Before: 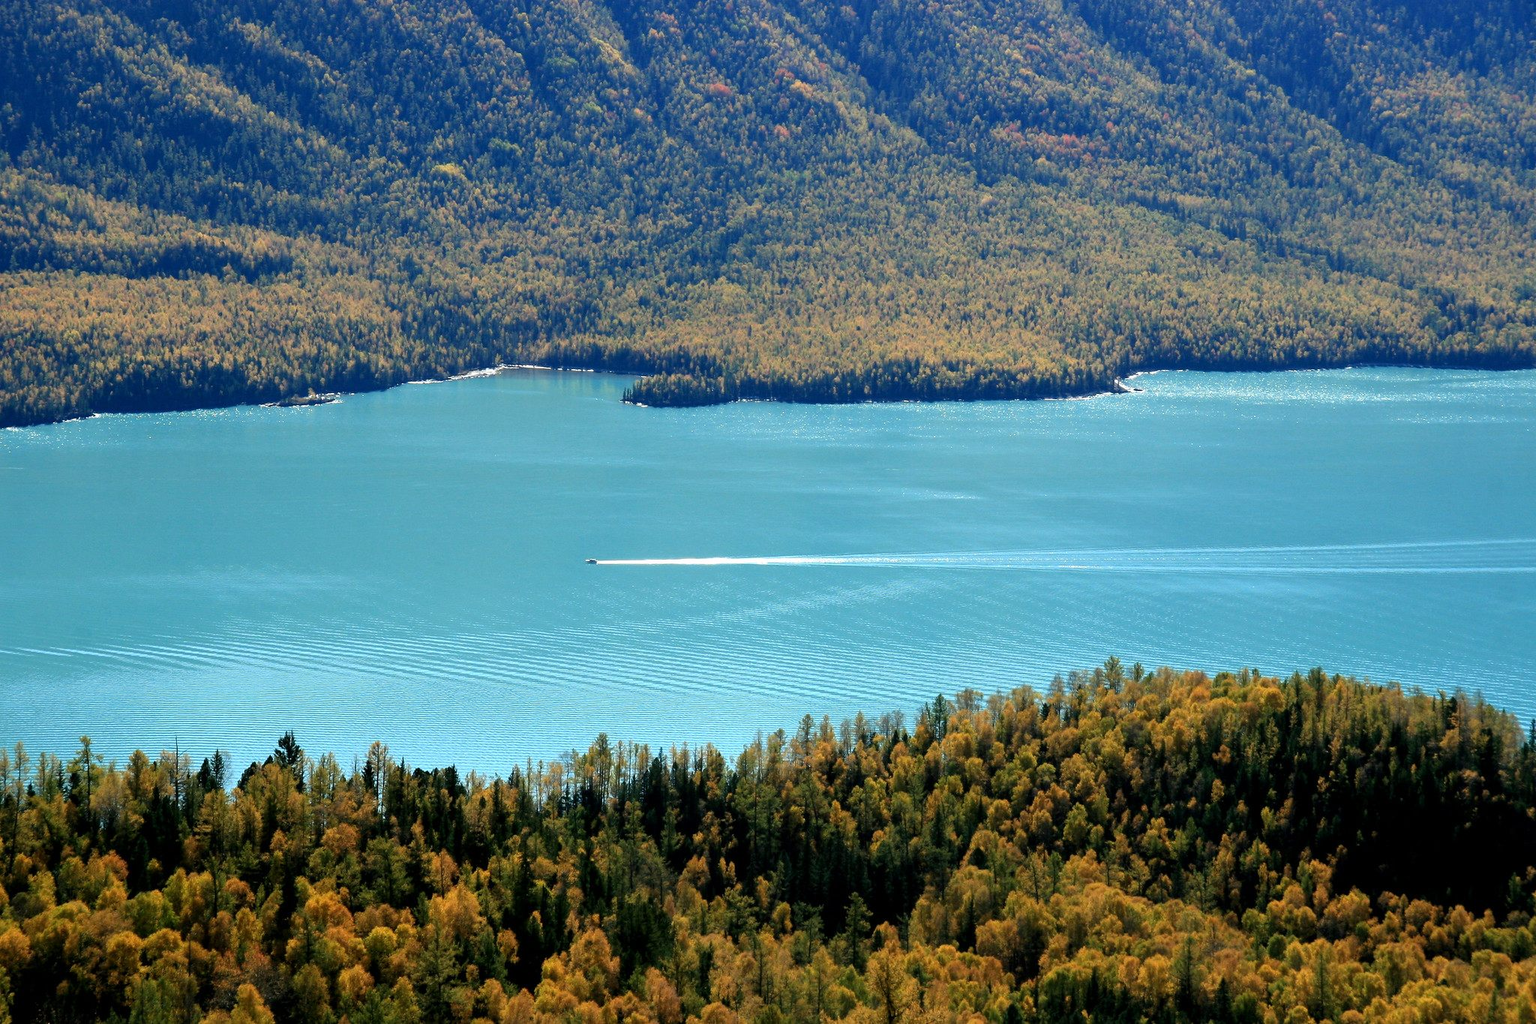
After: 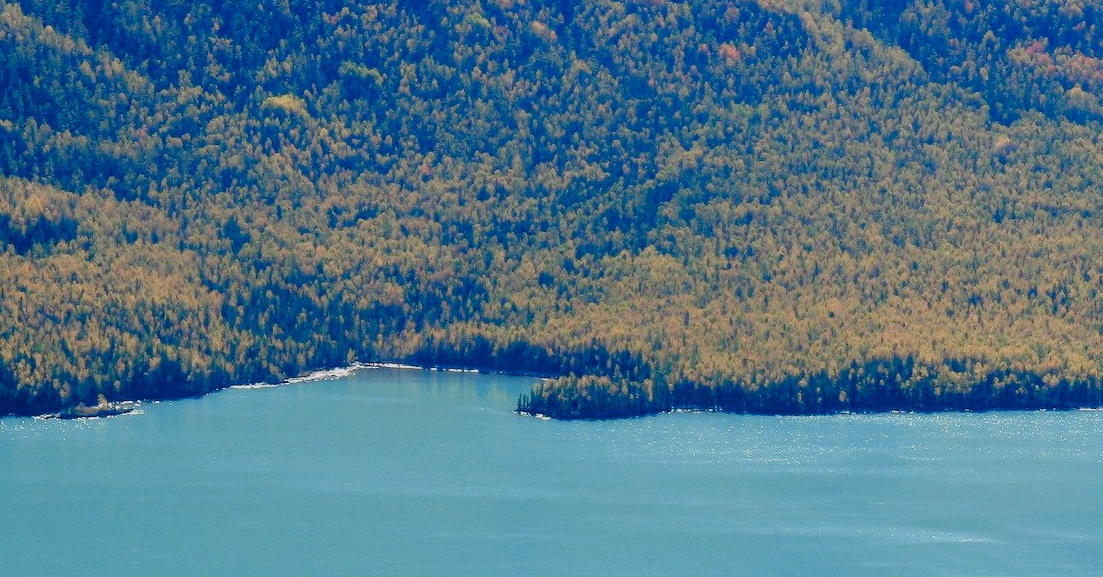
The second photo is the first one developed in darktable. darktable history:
exposure: black level correction 0.01, exposure 0.011 EV, compensate highlight preservation false
color balance rgb: shadows lift › chroma 1%, shadows lift › hue 113°, highlights gain › chroma 0.2%, highlights gain › hue 333°, perceptual saturation grading › global saturation 20%, perceptual saturation grading › highlights -50%, perceptual saturation grading › shadows 25%, contrast -20%
crop: left 15.306%, top 9.065%, right 30.789%, bottom 48.638%
